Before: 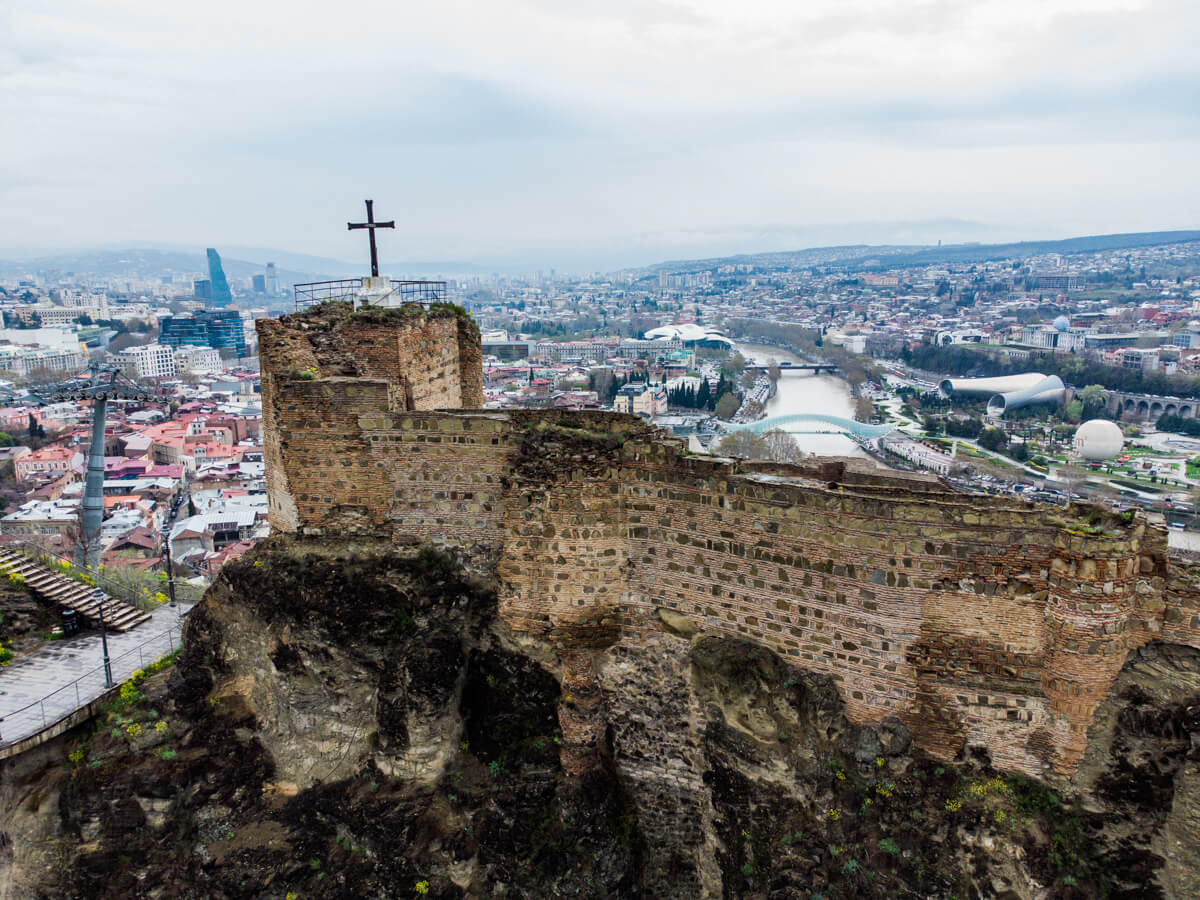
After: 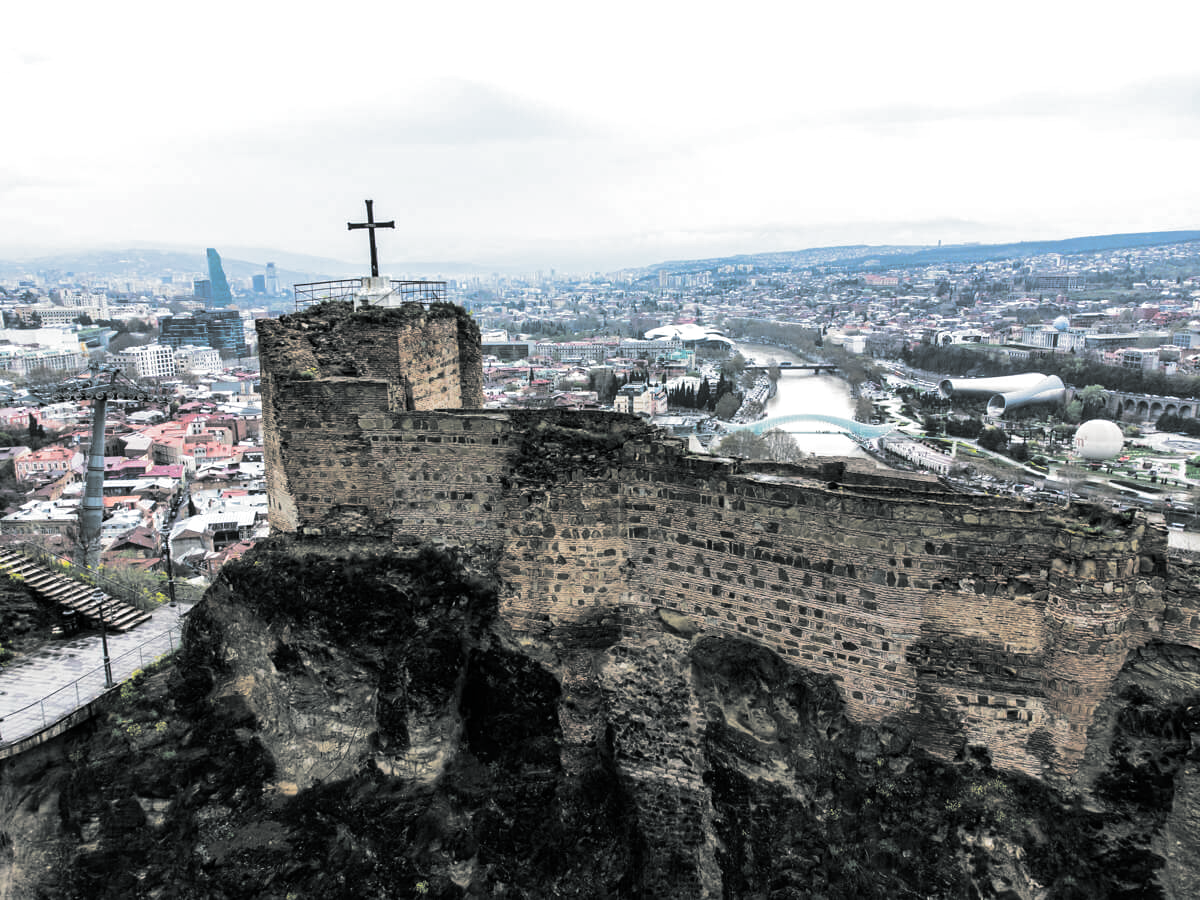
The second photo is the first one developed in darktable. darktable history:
tone equalizer: -8 EV -0.417 EV, -7 EV -0.389 EV, -6 EV -0.333 EV, -5 EV -0.222 EV, -3 EV 0.222 EV, -2 EV 0.333 EV, -1 EV 0.389 EV, +0 EV 0.417 EV, edges refinement/feathering 500, mask exposure compensation -1.57 EV, preserve details no
split-toning: shadows › hue 190.8°, shadows › saturation 0.05, highlights › hue 54°, highlights › saturation 0.05, compress 0%
